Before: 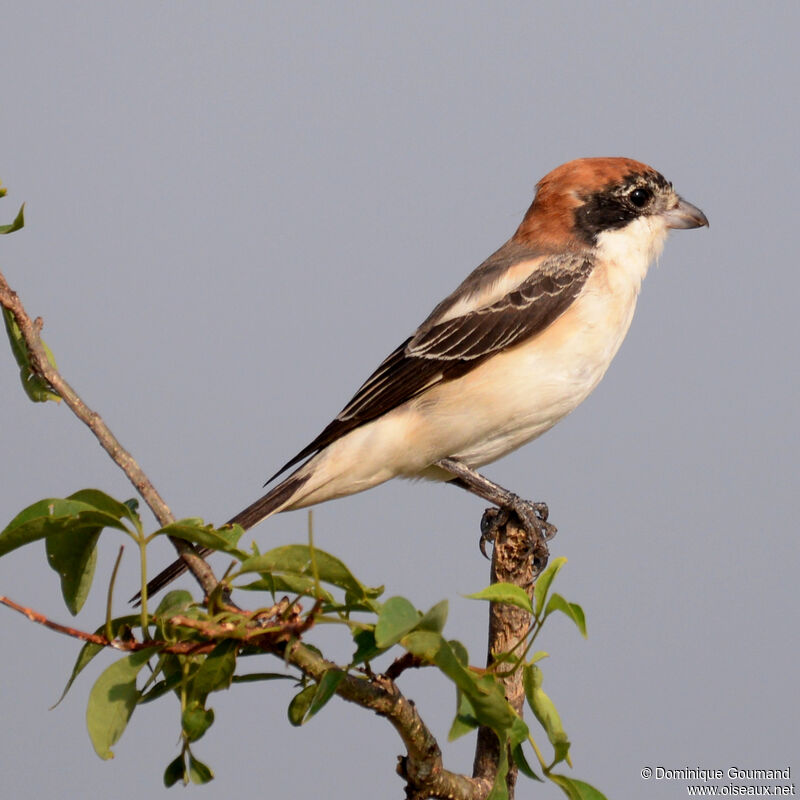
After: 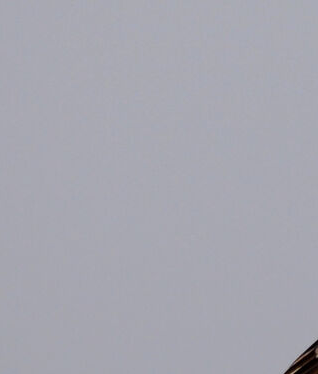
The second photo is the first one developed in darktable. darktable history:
crop and rotate: left 11.197%, top 0.117%, right 48.936%, bottom 53.079%
